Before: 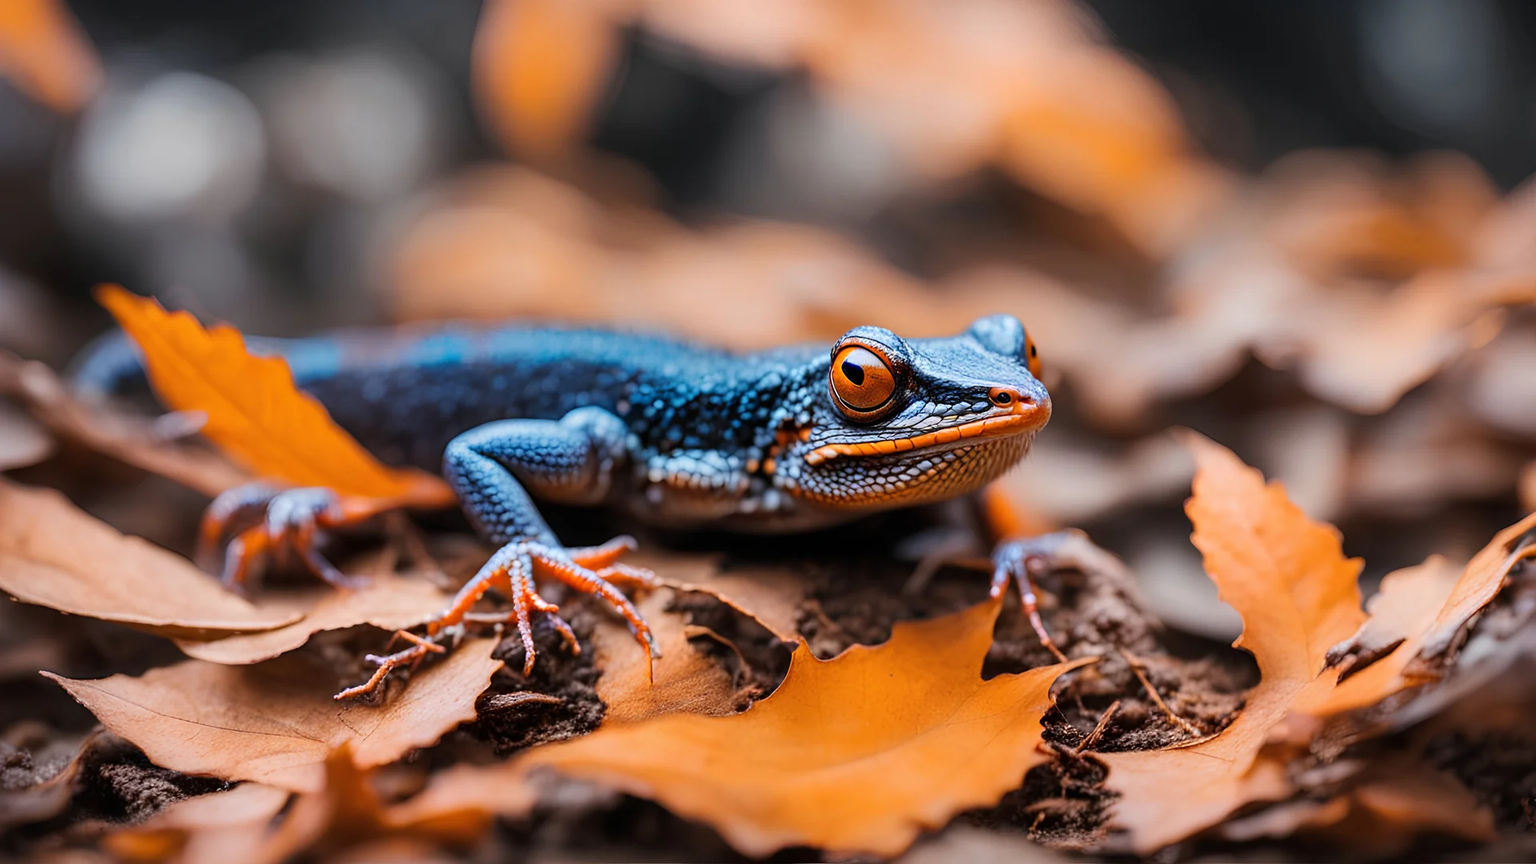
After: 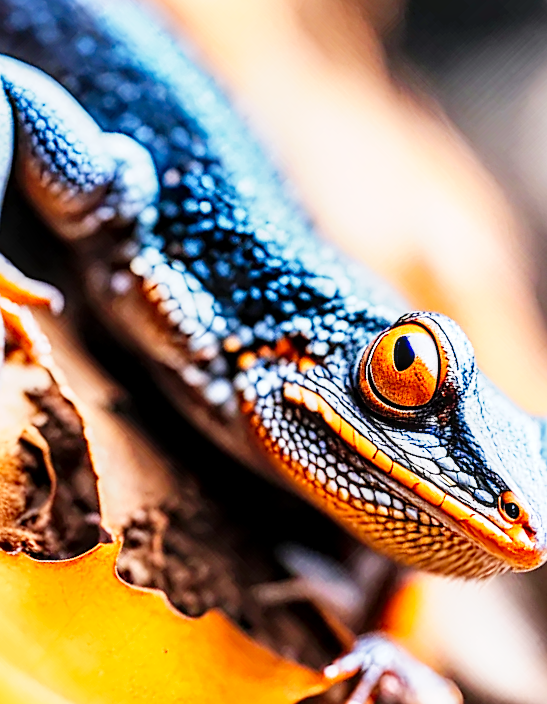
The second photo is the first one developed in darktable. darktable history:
sharpen: radius 1.929
tone curve: curves: ch0 [(0, 0) (0.131, 0.094) (0.326, 0.386) (0.481, 0.623) (0.593, 0.764) (0.812, 0.933) (1, 0.974)]; ch1 [(0, 0) (0.366, 0.367) (0.475, 0.453) (0.494, 0.493) (0.504, 0.497) (0.553, 0.584) (1, 1)]; ch2 [(0, 0) (0.333, 0.346) (0.375, 0.375) (0.424, 0.43) (0.476, 0.492) (0.502, 0.503) (0.533, 0.556) (0.566, 0.599) (0.614, 0.653) (1, 1)], preserve colors none
crop and rotate: angle -45.73°, top 16.492%, right 0.791%, bottom 11.705%
local contrast: highlights 41%, shadows 61%, detail 138%, midtone range 0.51
exposure: exposure 0.777 EV, compensate highlight preservation false
